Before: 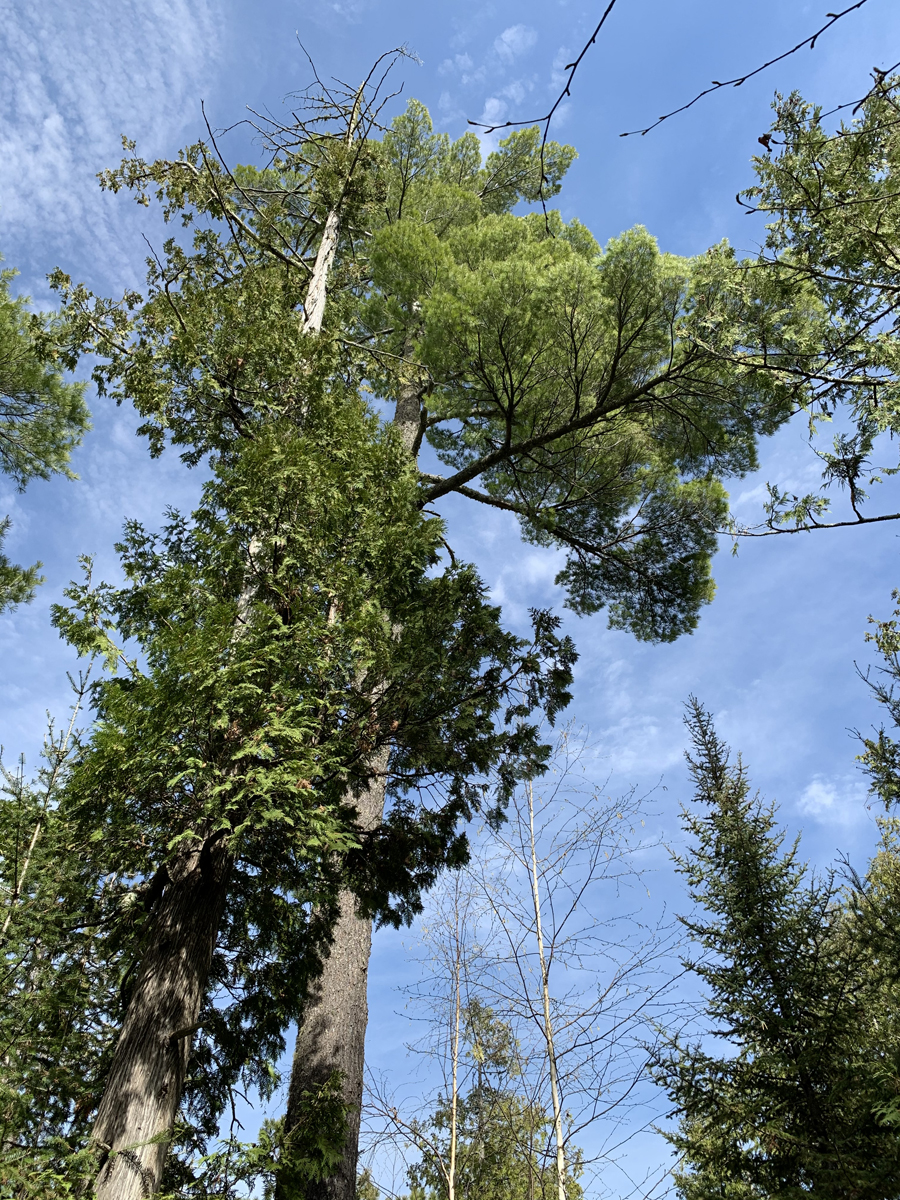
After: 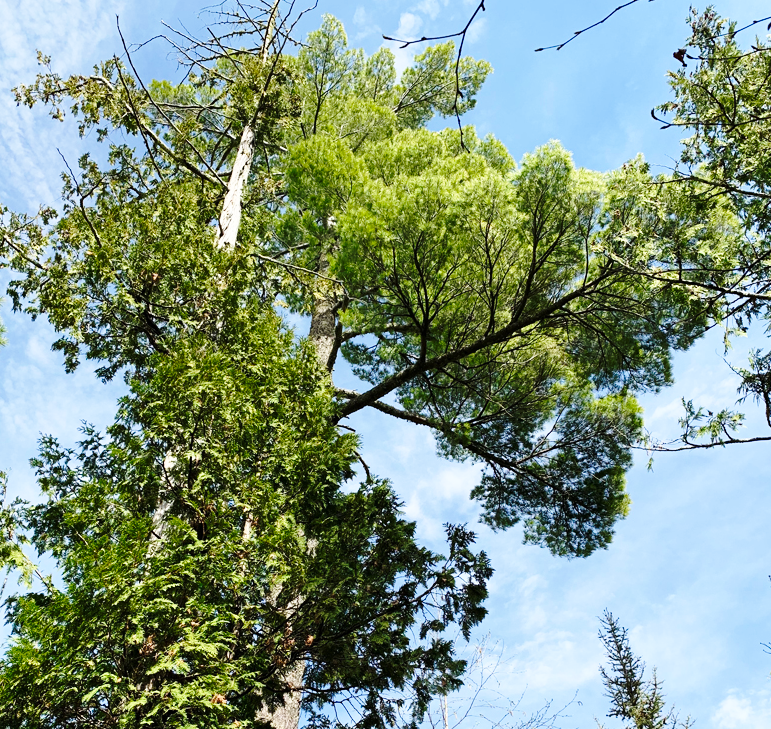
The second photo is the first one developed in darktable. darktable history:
crop and rotate: left 9.463%, top 7.12%, right 4.832%, bottom 32.049%
base curve: curves: ch0 [(0, 0) (0.036, 0.037) (0.121, 0.228) (0.46, 0.76) (0.859, 0.983) (1, 1)], preserve colors none
